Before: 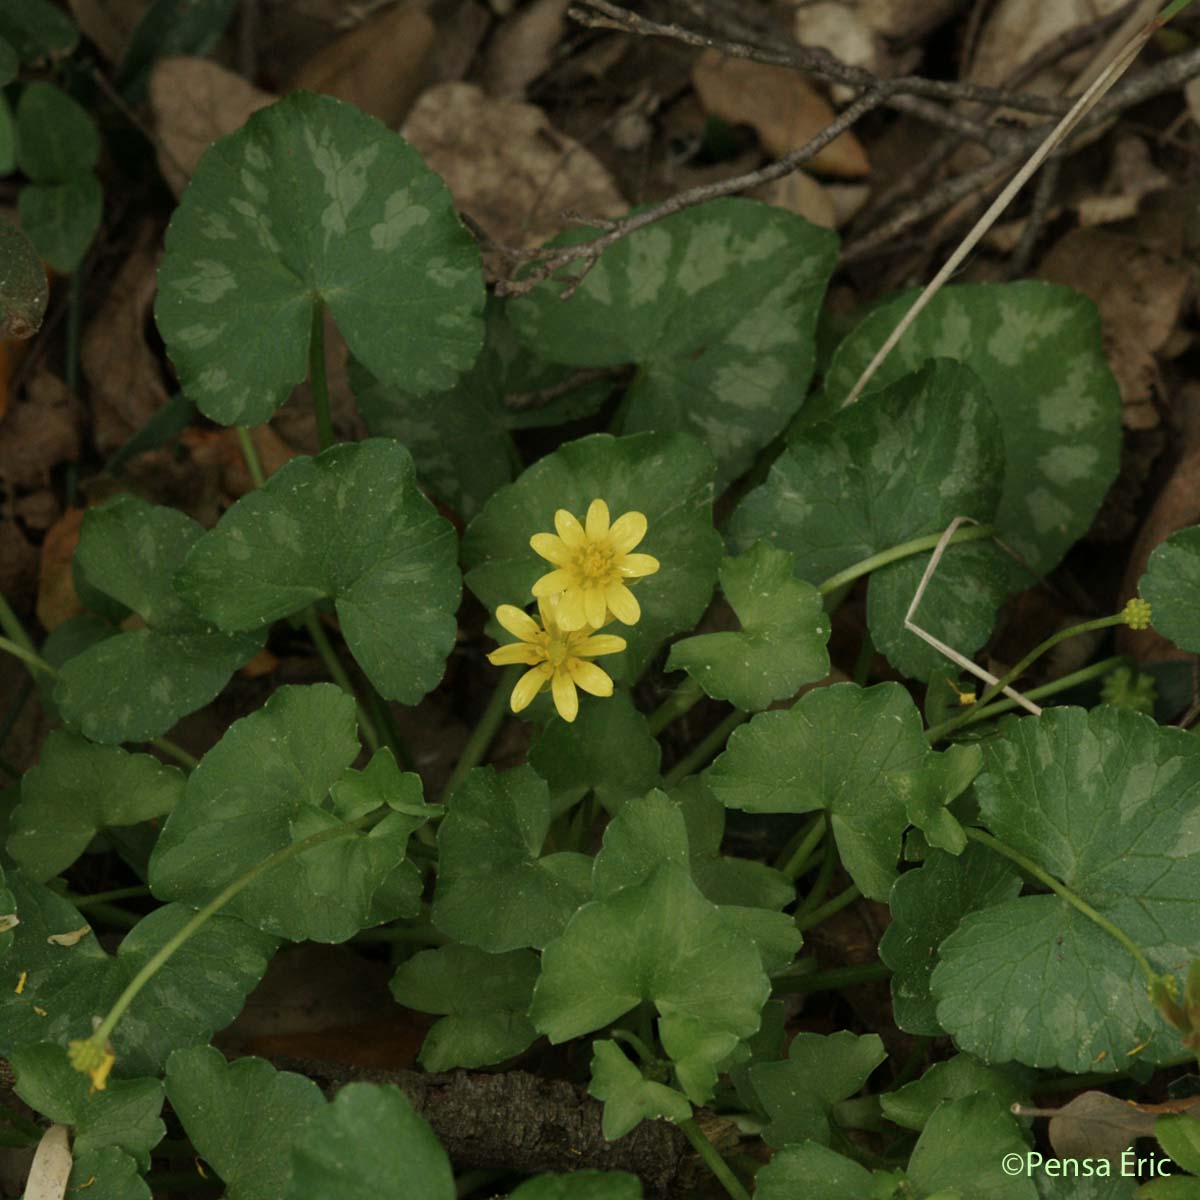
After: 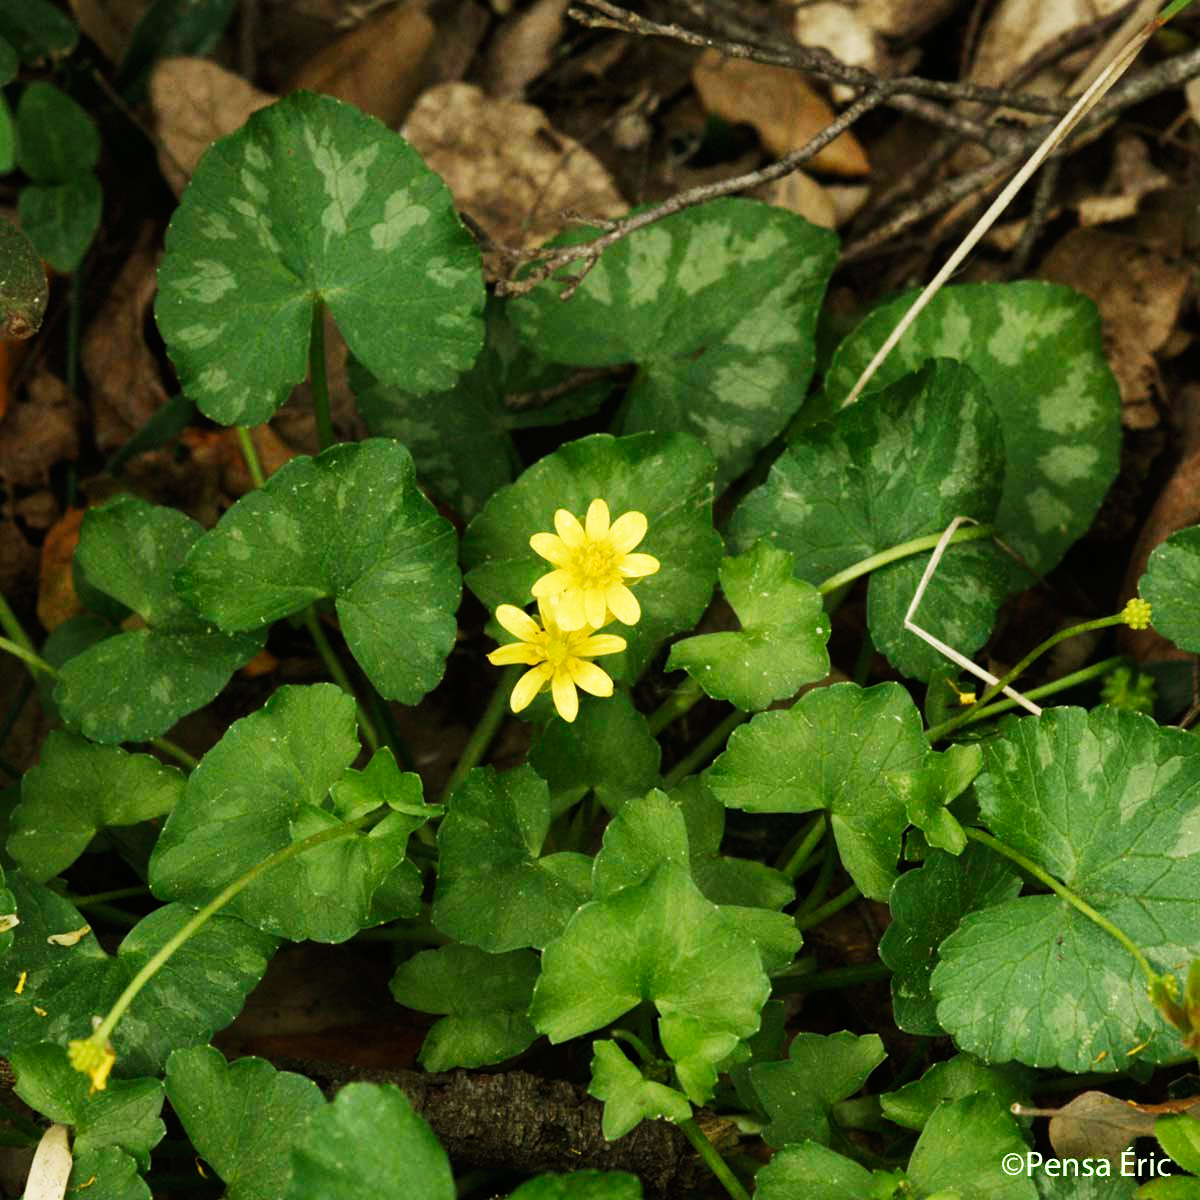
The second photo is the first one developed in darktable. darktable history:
base curve: curves: ch0 [(0, 0) (0.007, 0.004) (0.027, 0.03) (0.046, 0.07) (0.207, 0.54) (0.442, 0.872) (0.673, 0.972) (1, 1)], preserve colors none
tone equalizer: on, module defaults
